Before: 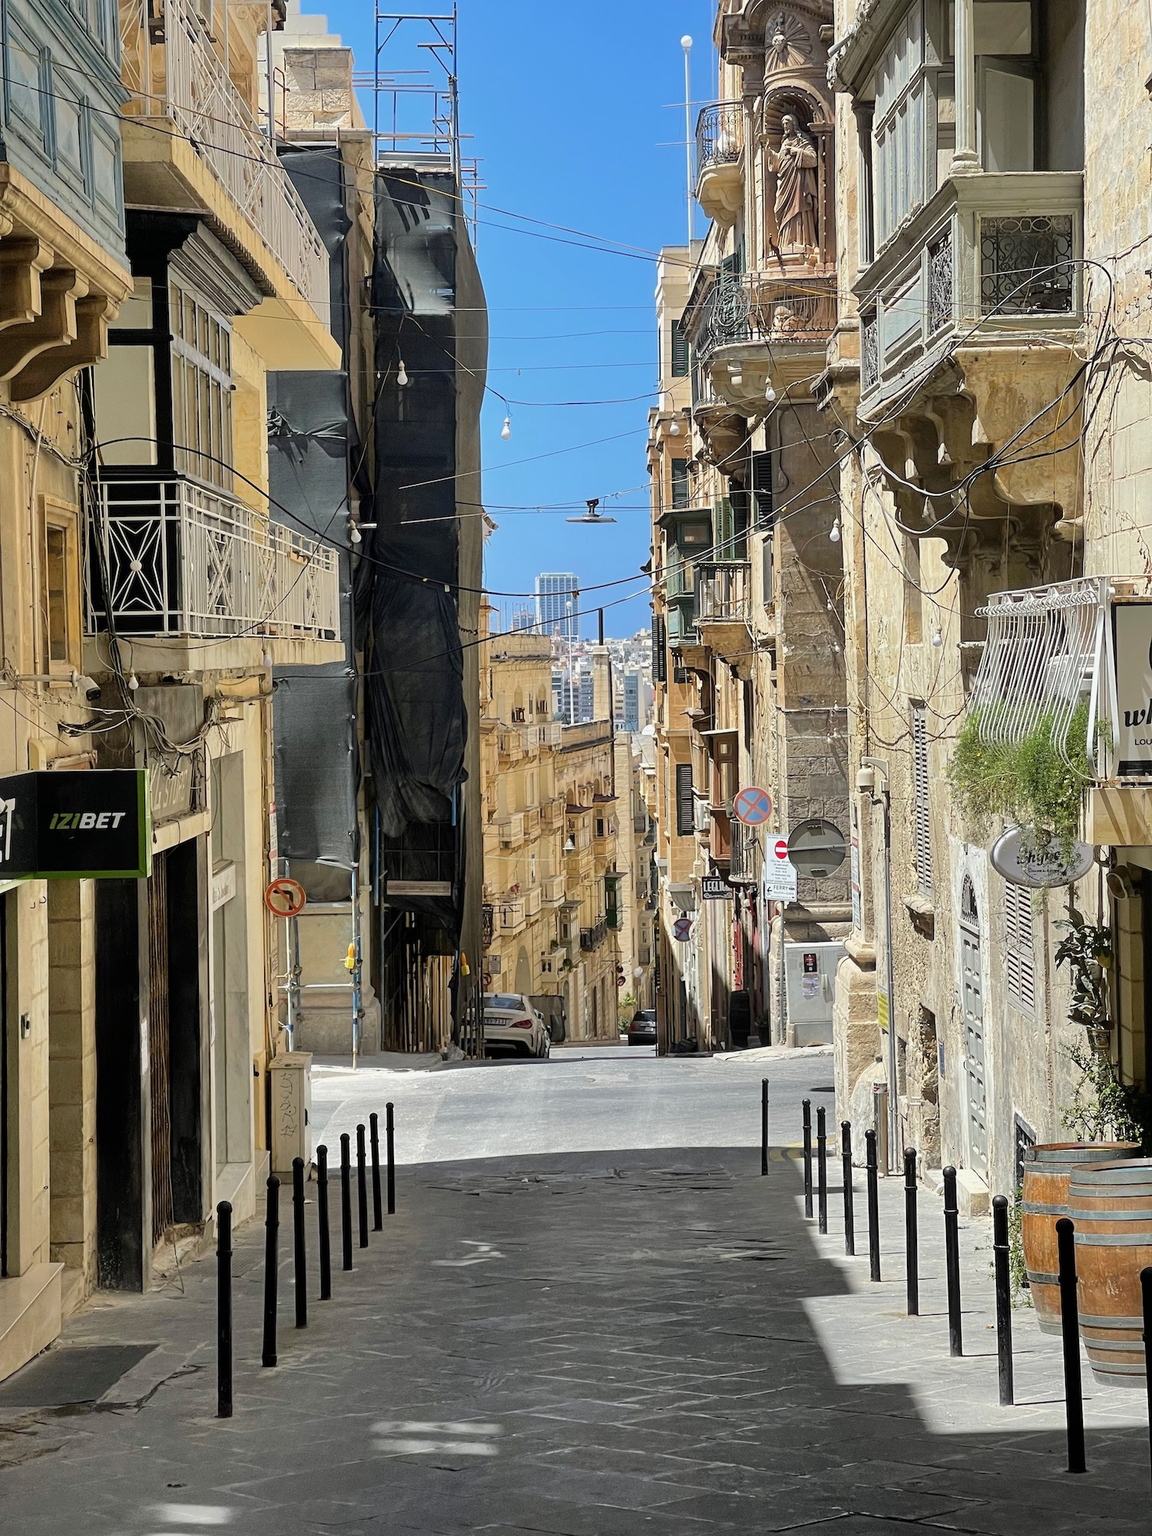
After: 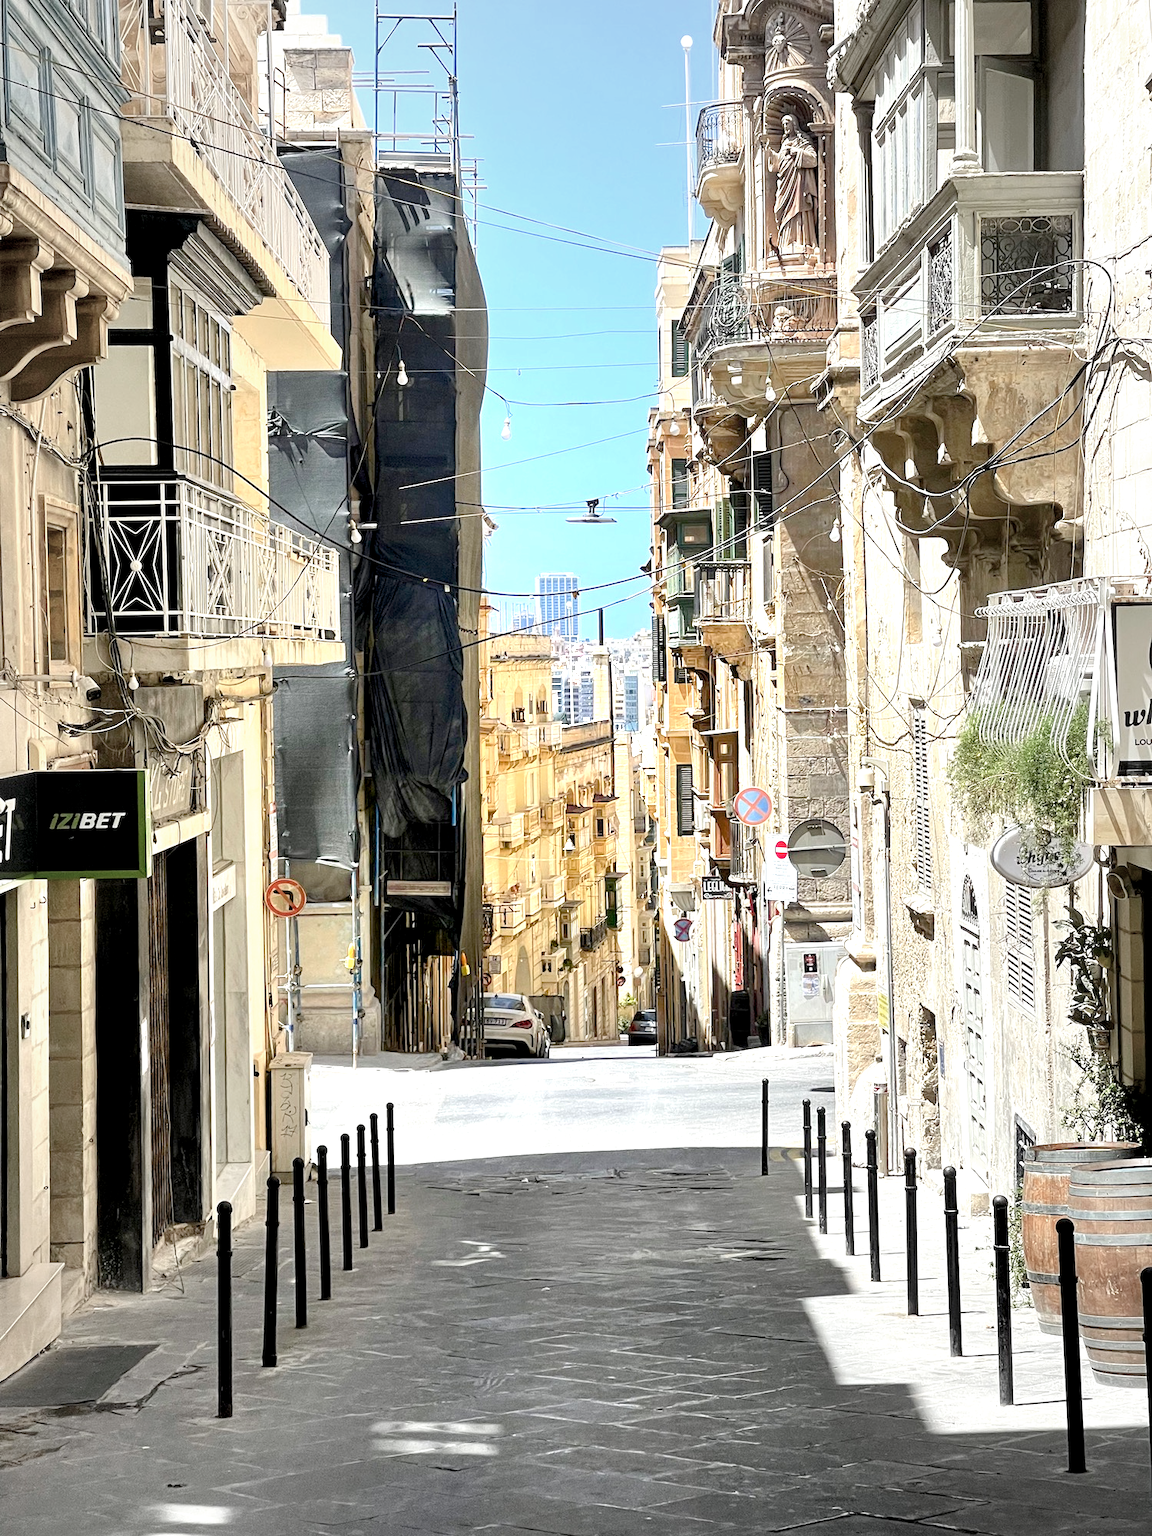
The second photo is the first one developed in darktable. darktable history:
exposure: exposure 1.201 EV, compensate highlight preservation false
vignetting: fall-off start 16.22%, fall-off radius 100.02%, brightness -0.198, width/height ratio 0.712, unbound false
color balance rgb: perceptual saturation grading › global saturation 20%, perceptual saturation grading › highlights -25.025%, perceptual saturation grading › shadows 24.773%
